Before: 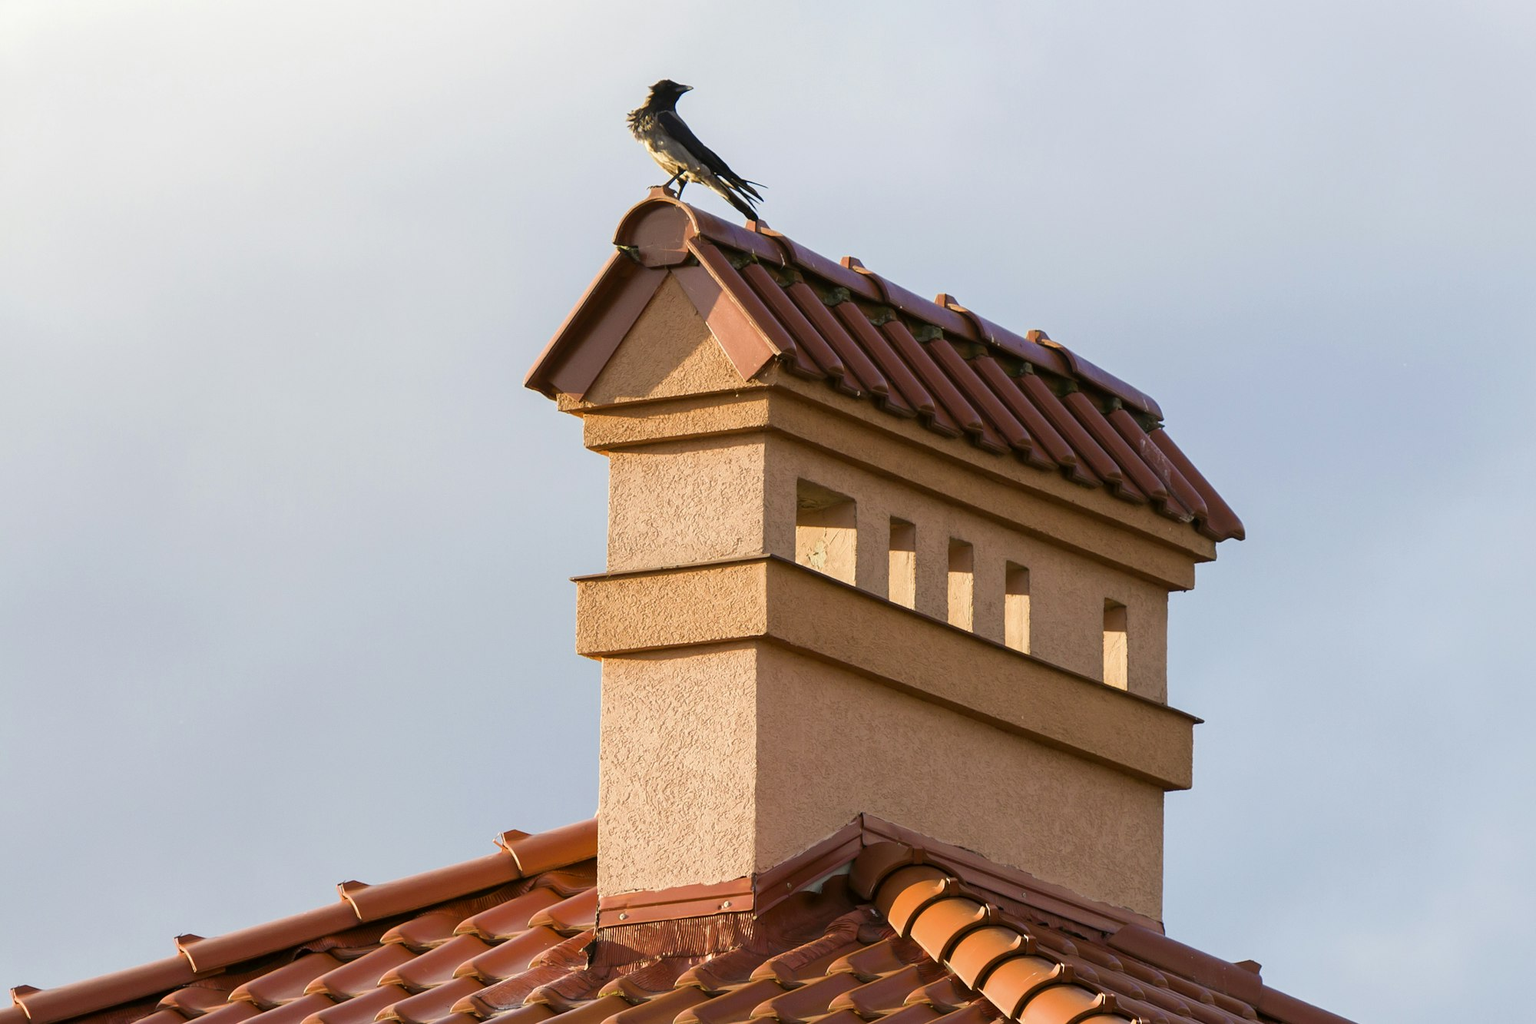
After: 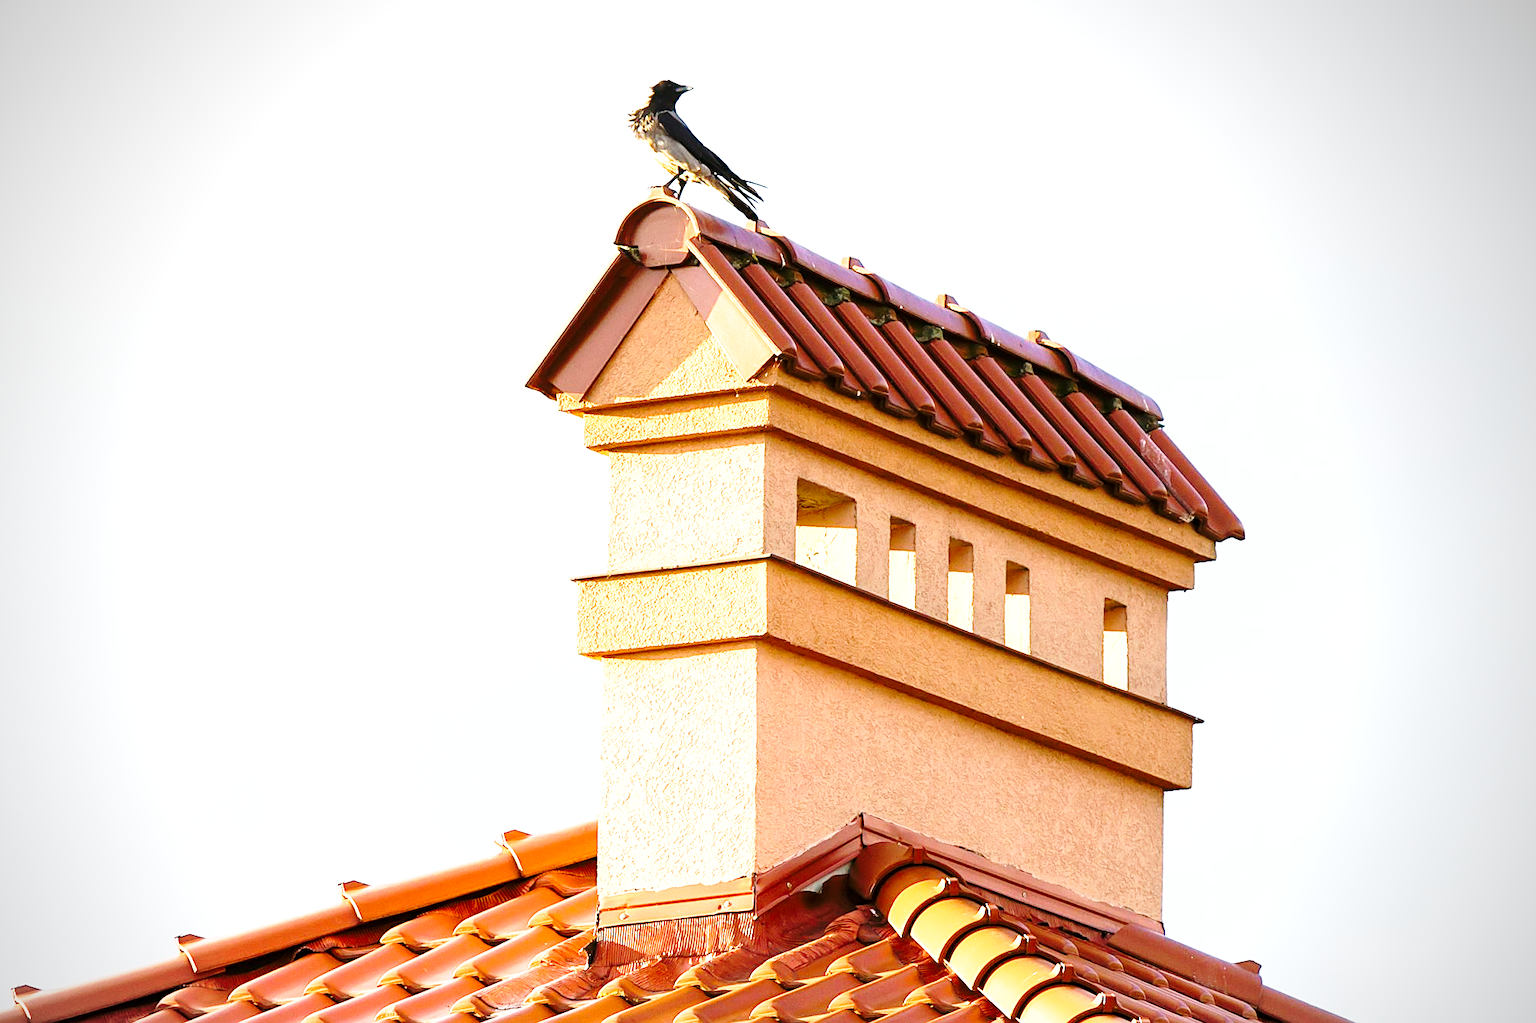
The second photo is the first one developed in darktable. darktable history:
sharpen: on, module defaults
vignetting: center (-0.034, 0.15)
base curve: curves: ch0 [(0, 0) (0.036, 0.037) (0.121, 0.228) (0.46, 0.76) (0.859, 0.983) (1, 1)], preserve colors none
exposure: black level correction 0, exposure 1.017 EV, compensate exposure bias true, compensate highlight preservation false
